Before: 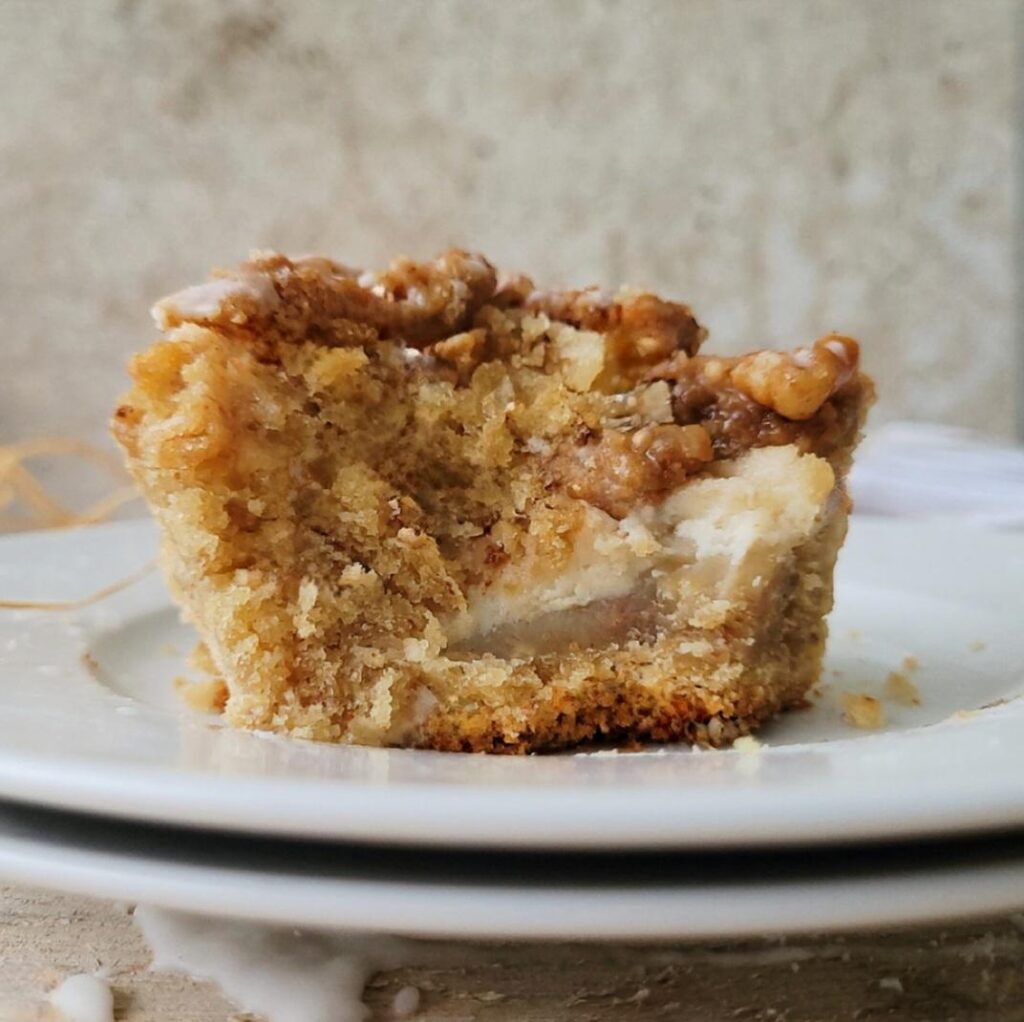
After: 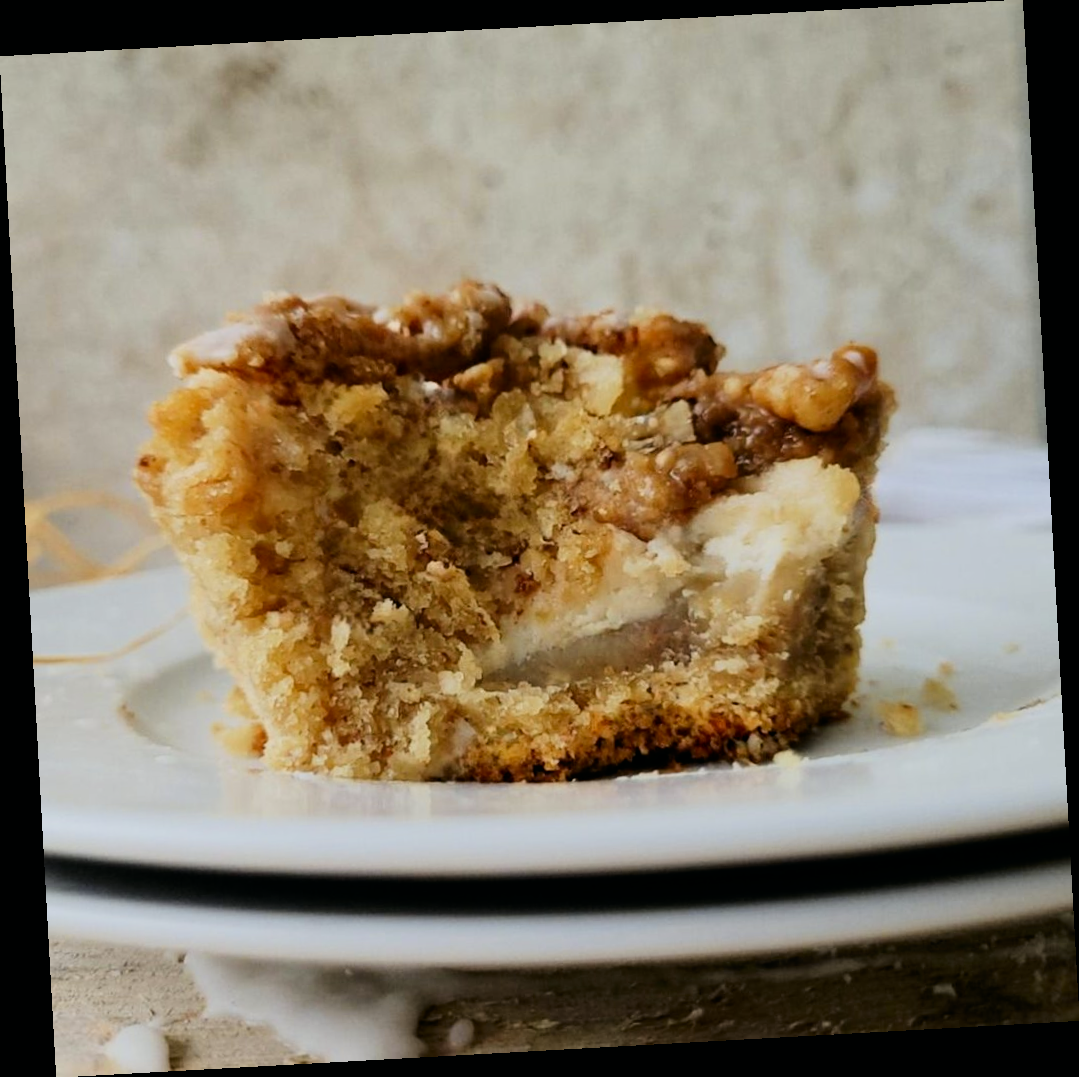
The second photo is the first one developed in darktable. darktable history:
tone curve: curves: ch0 [(0, 0) (0.227, 0.17) (0.766, 0.774) (1, 1)]; ch1 [(0, 0) (0.114, 0.127) (0.437, 0.452) (0.498, 0.495) (0.579, 0.576) (1, 1)]; ch2 [(0, 0) (0.233, 0.259) (0.493, 0.492) (0.568, 0.579) (1, 1)], color space Lab, independent channels, preserve colors none
rotate and perspective: rotation -3.18°, automatic cropping off
filmic rgb: black relative exposure -7.75 EV, white relative exposure 4.4 EV, threshold 3 EV, hardness 3.76, latitude 50%, contrast 1.1, color science v5 (2021), contrast in shadows safe, contrast in highlights safe, enable highlight reconstruction true
